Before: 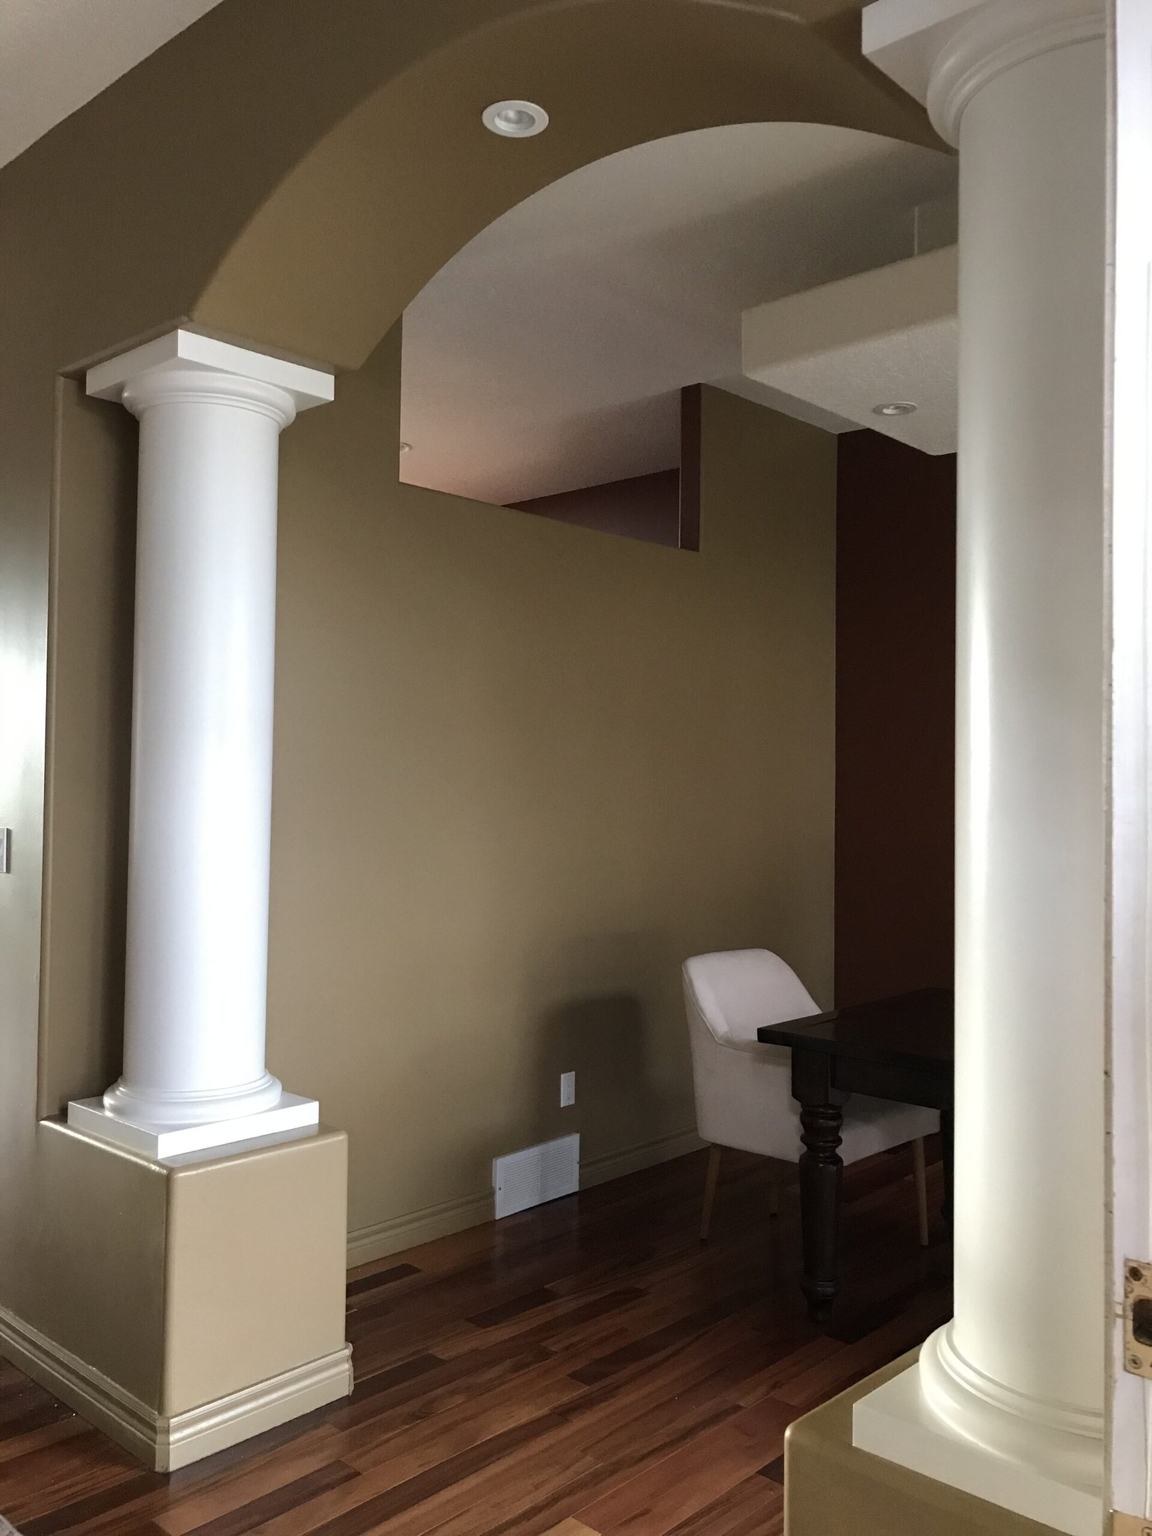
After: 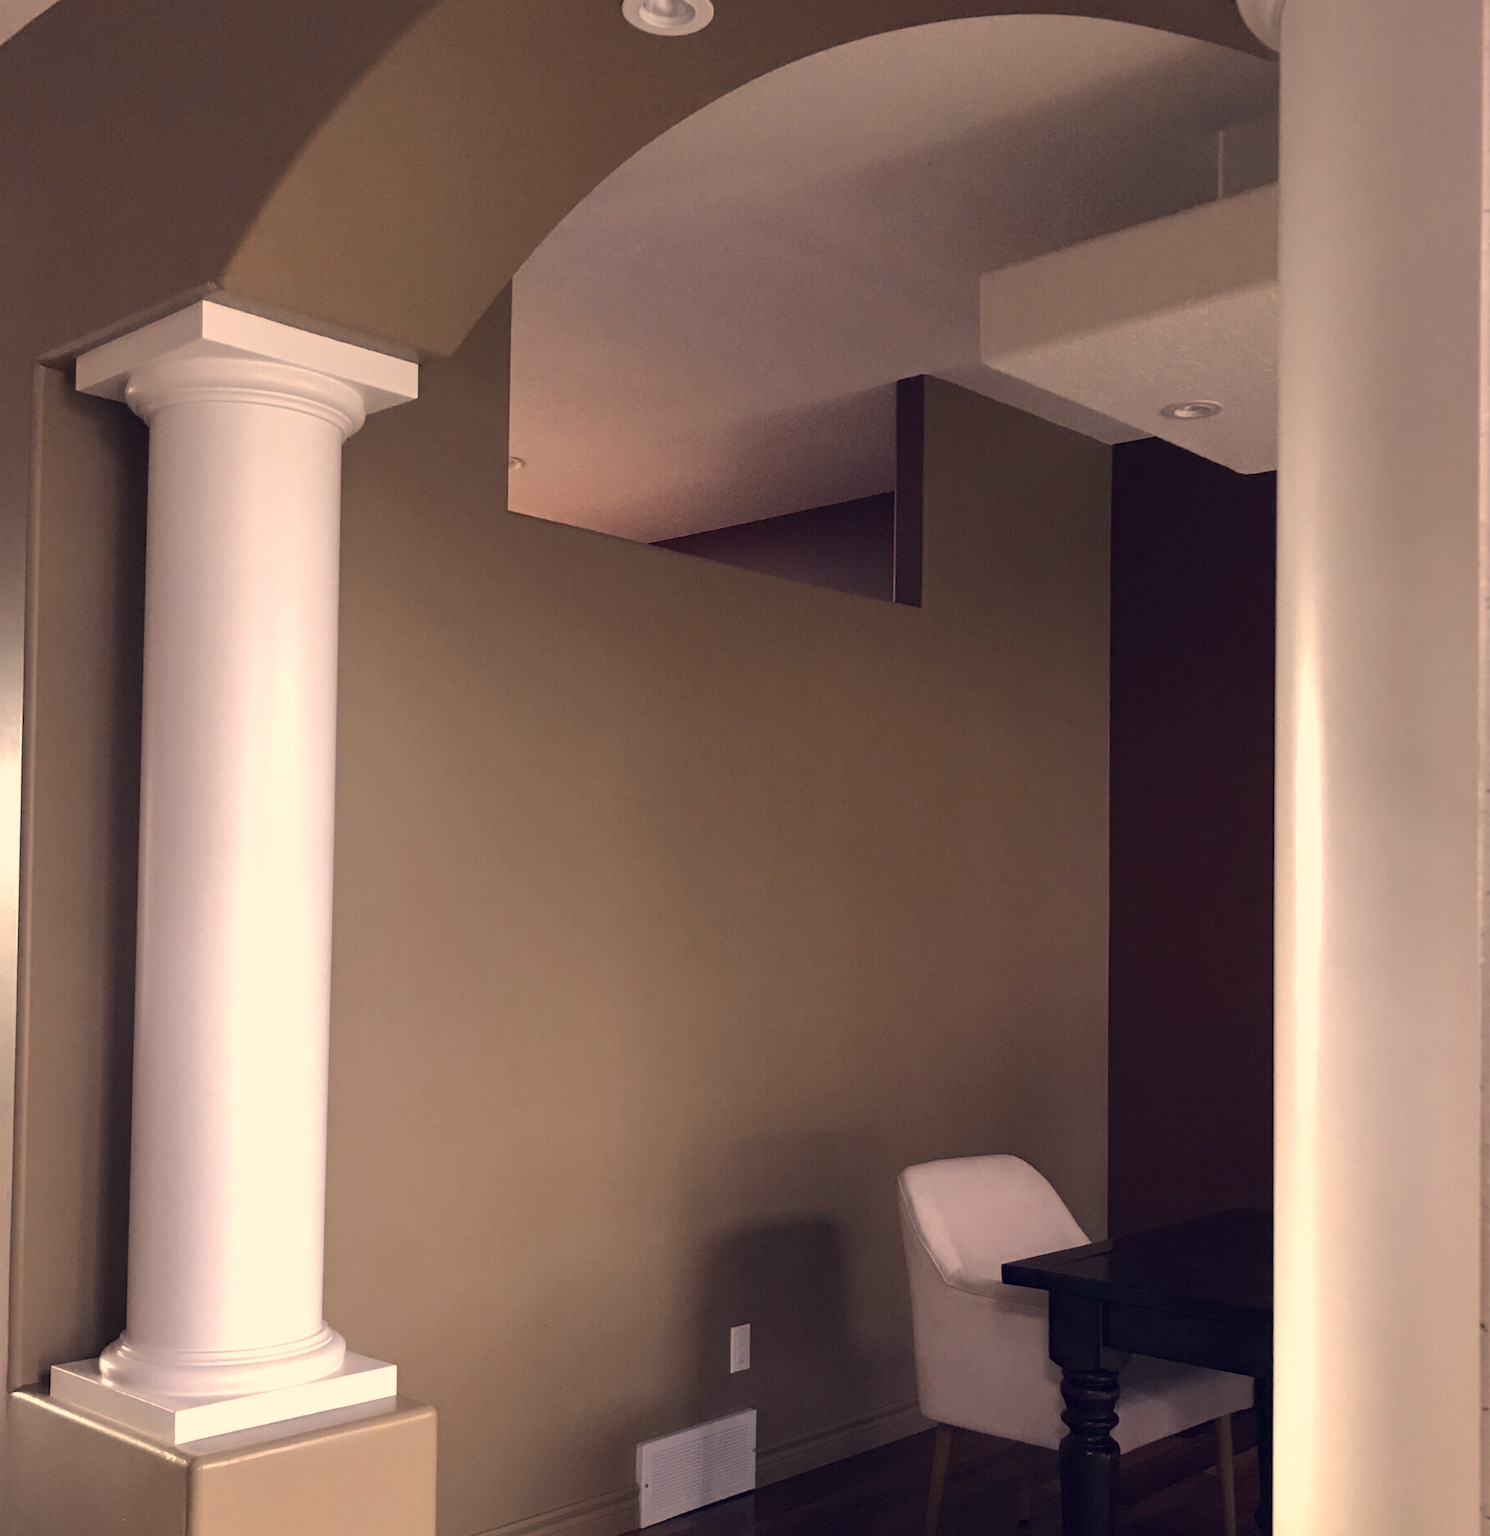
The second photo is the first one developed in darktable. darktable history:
color correction: highlights a* 19.59, highlights b* 27.49, shadows a* 3.46, shadows b* -17.28, saturation 0.73
shadows and highlights: shadows 10, white point adjustment 1, highlights -40
crop: left 2.737%, top 7.287%, right 3.421%, bottom 20.179%
